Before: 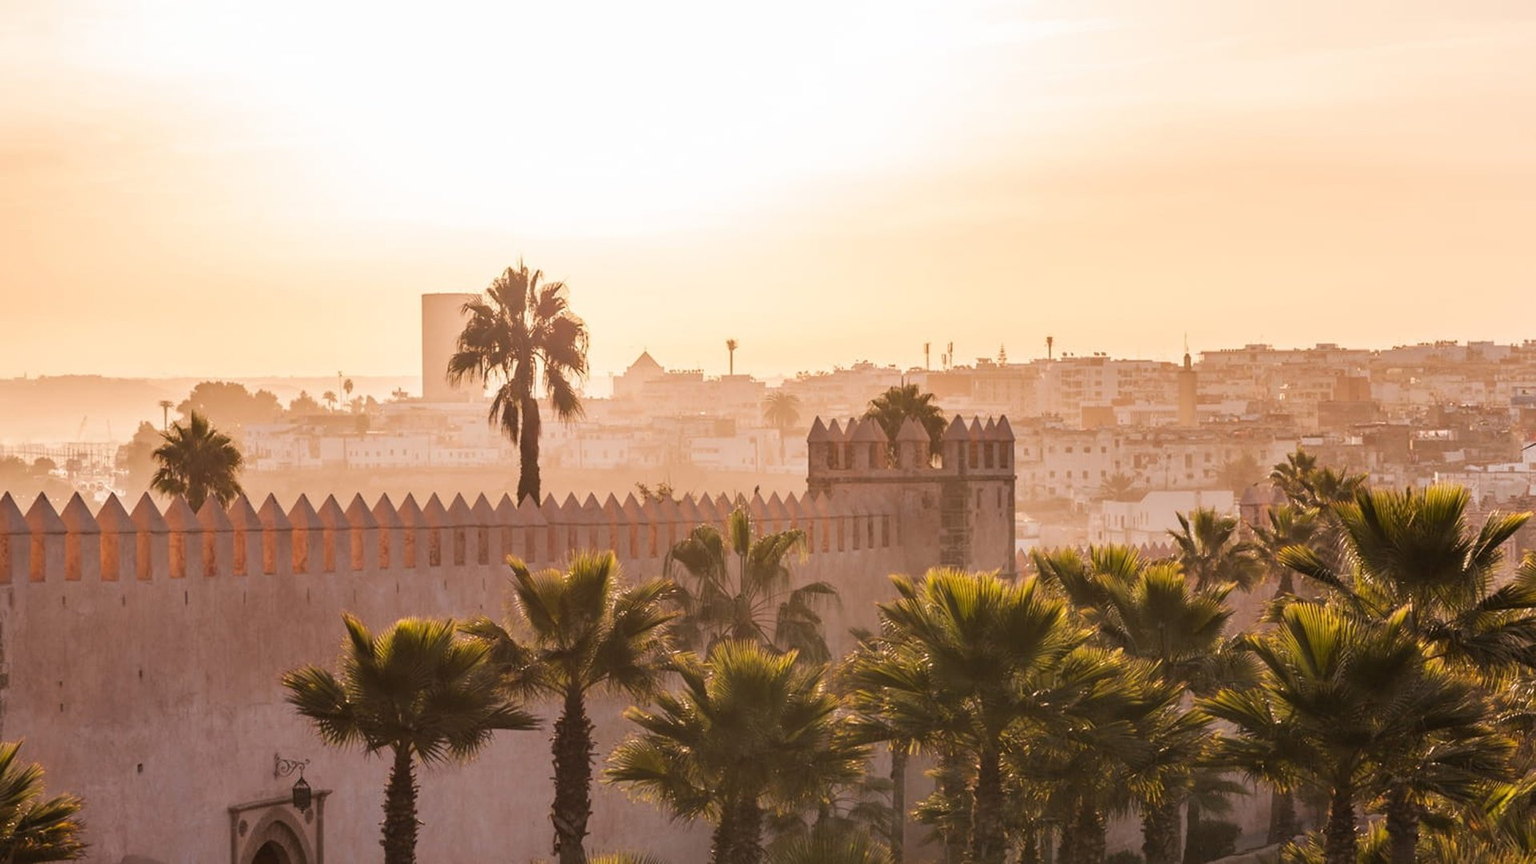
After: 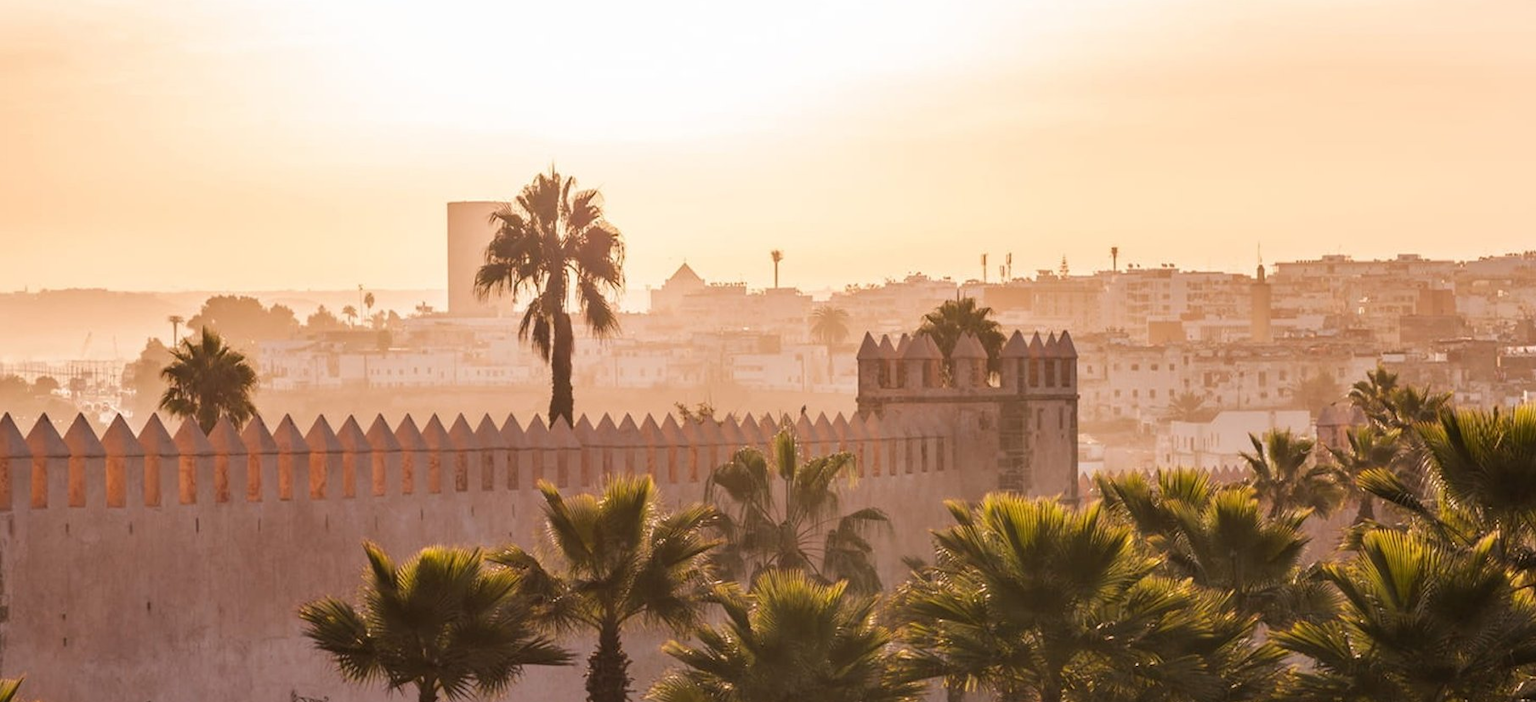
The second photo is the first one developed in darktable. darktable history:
crop and rotate: angle 0.044°, top 12.028%, right 5.739%, bottom 11.226%
